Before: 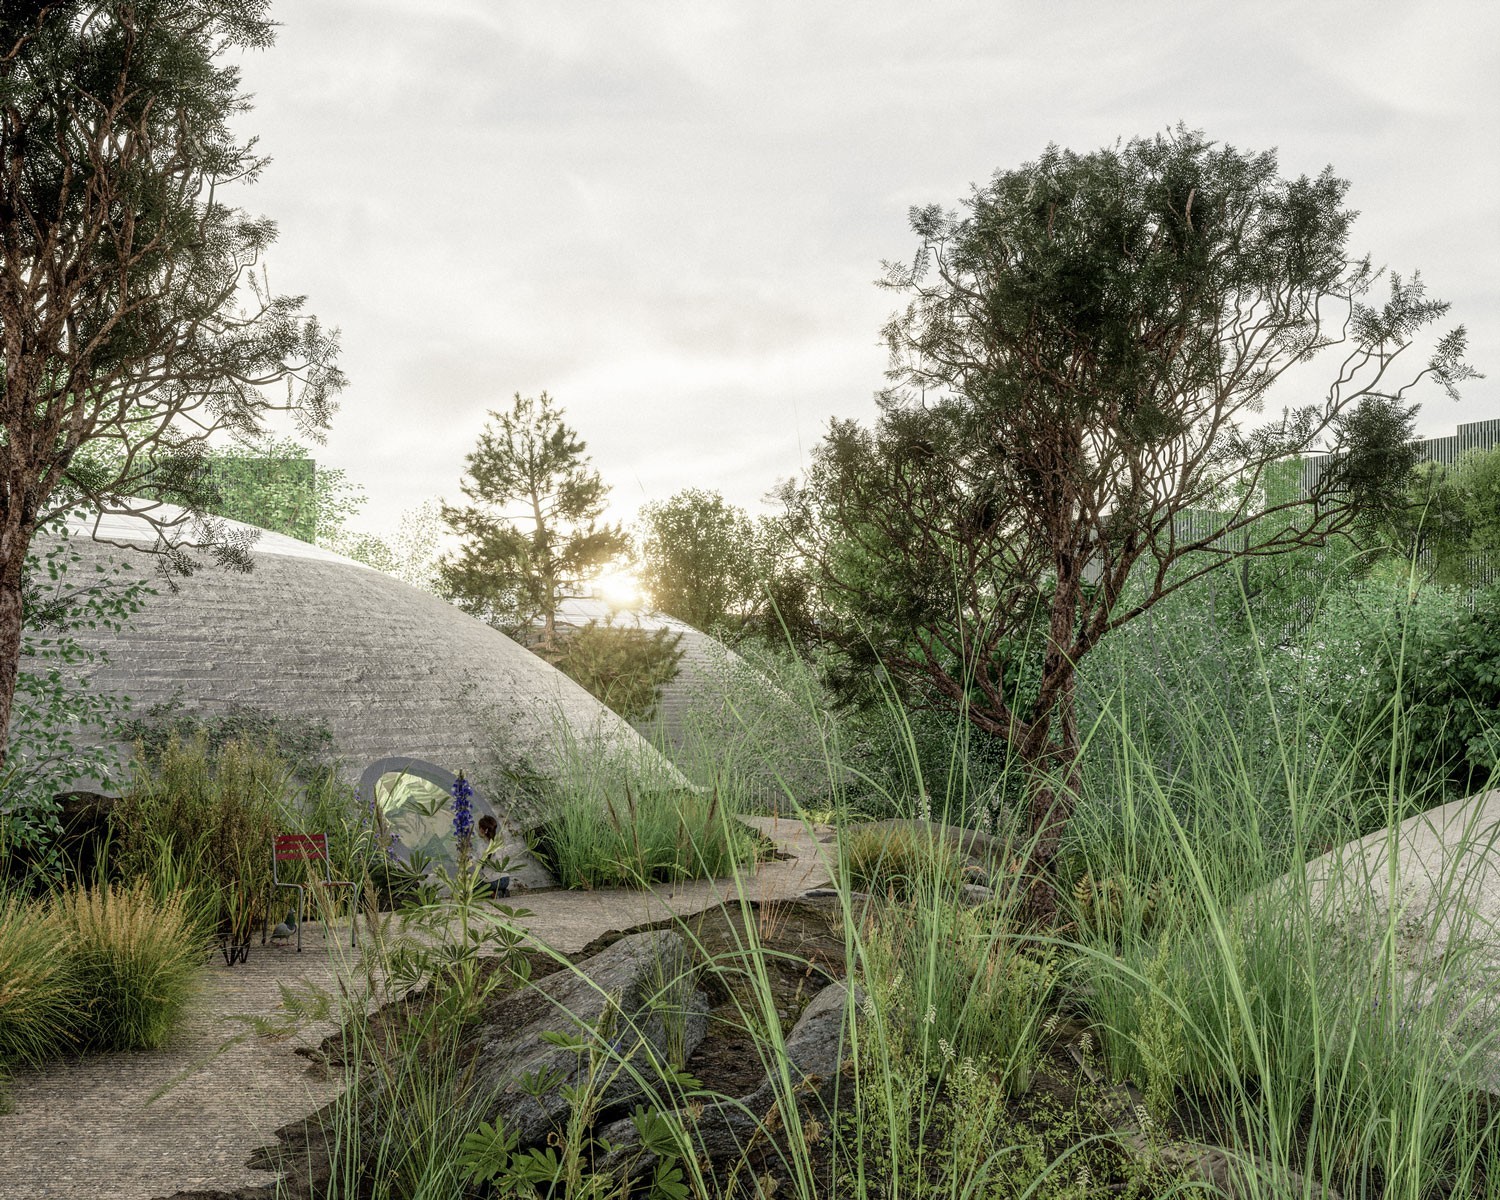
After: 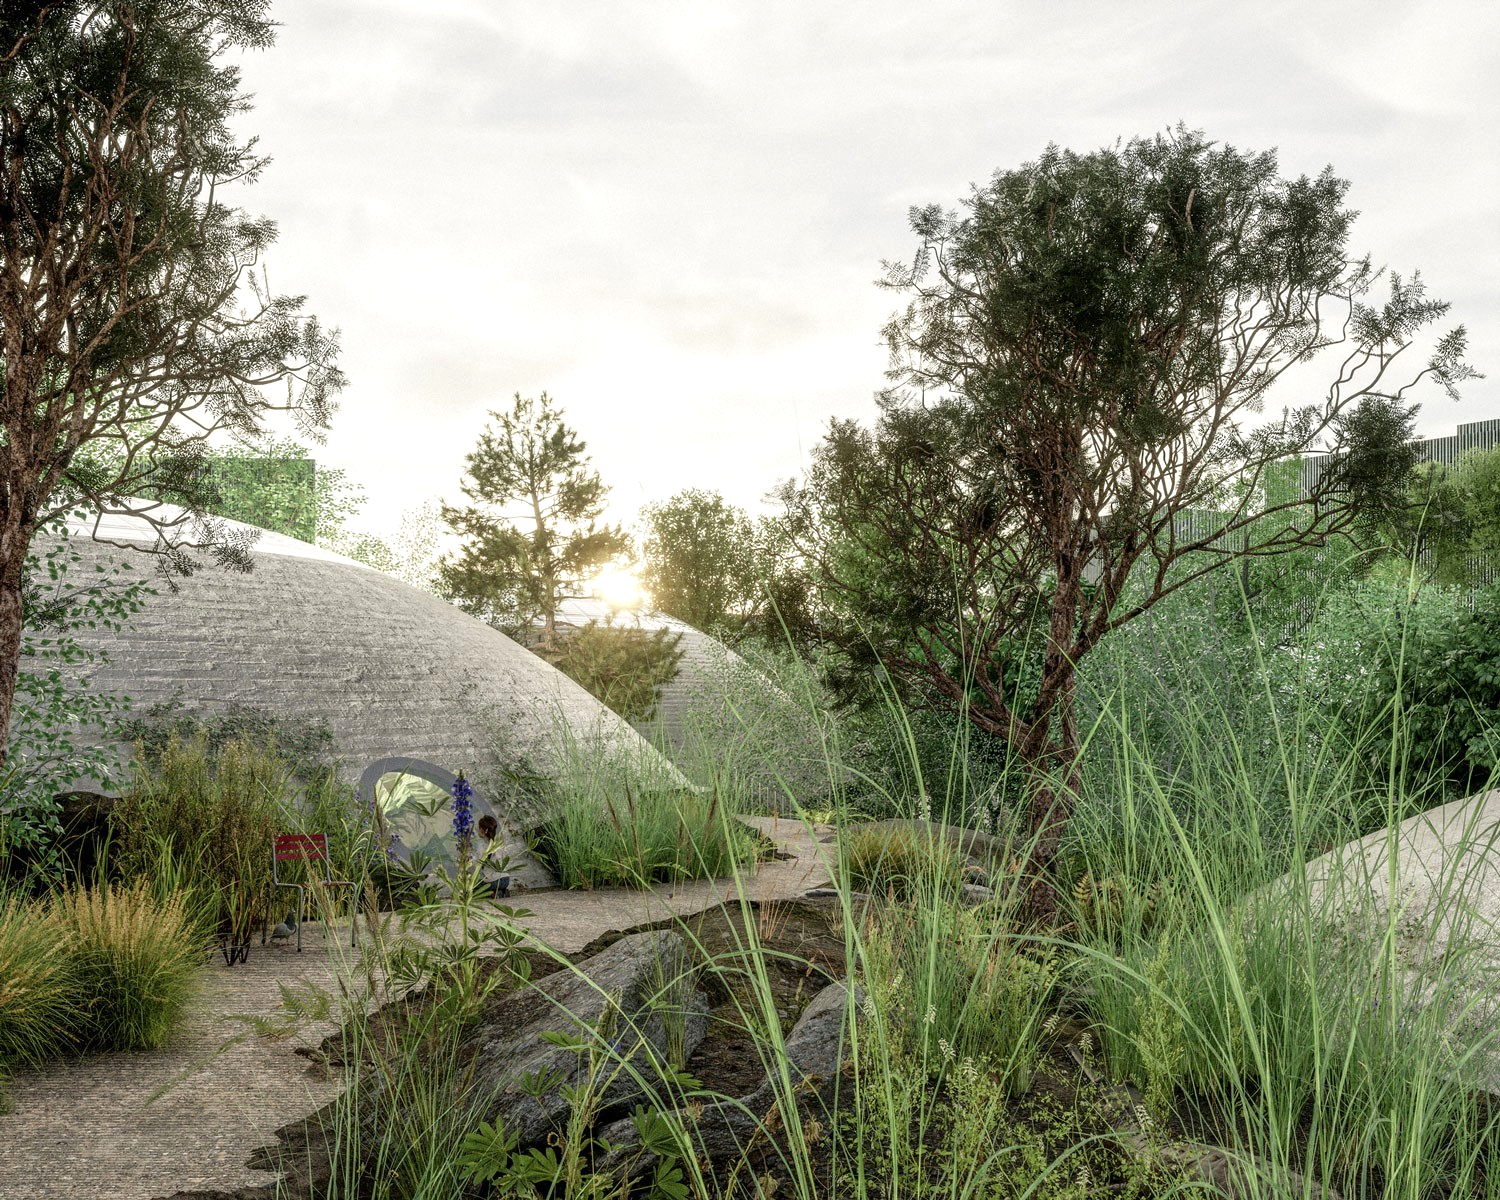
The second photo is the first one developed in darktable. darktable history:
color correction: highlights b* -0.047, saturation 0.768
exposure: exposure 0.194 EV, compensate highlight preservation false
contrast brightness saturation: brightness -0.027, saturation 0.362
